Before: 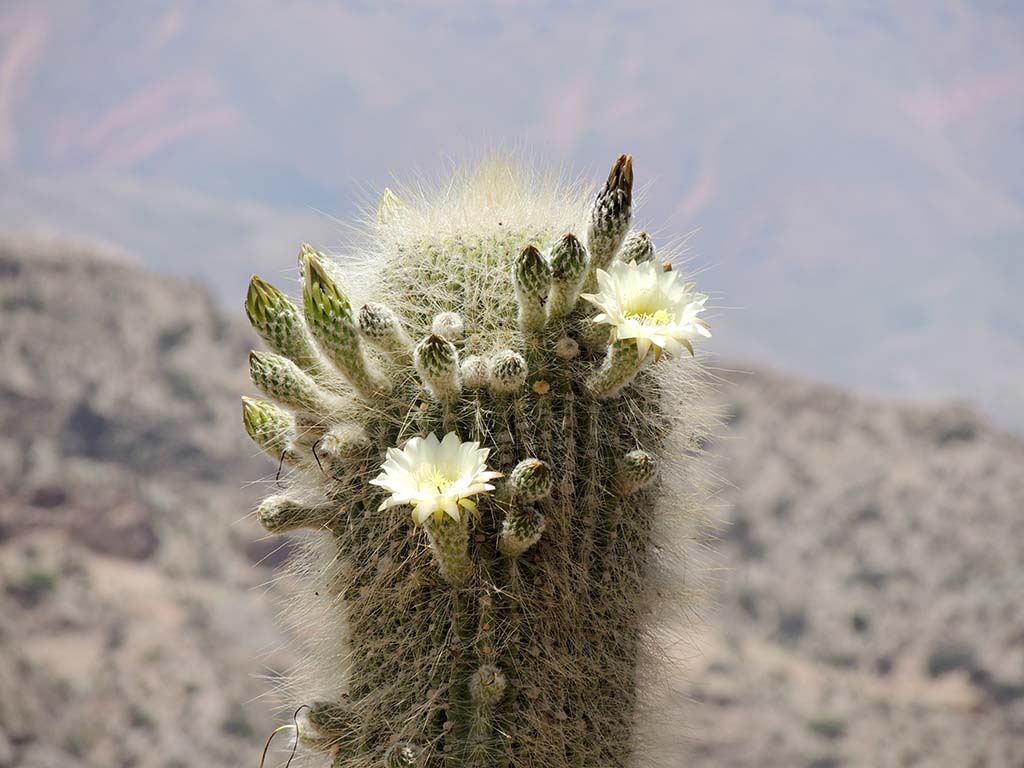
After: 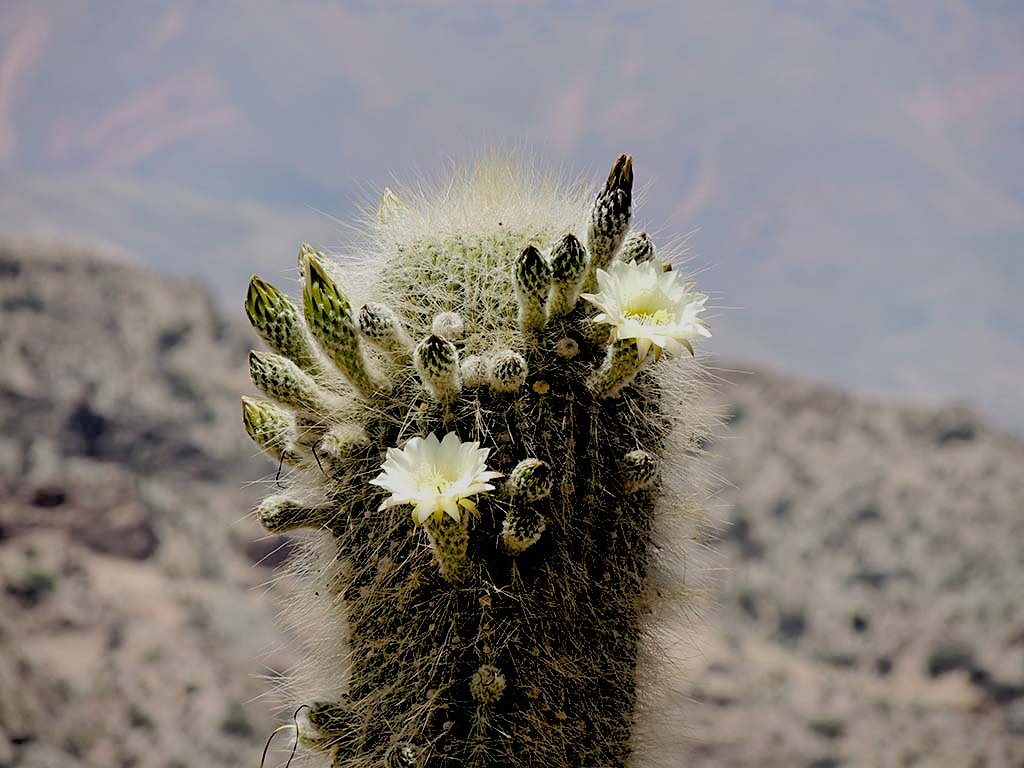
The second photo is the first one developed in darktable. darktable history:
sharpen: amount 0.21
shadows and highlights: highlights color adjustment 0.252%
exposure: black level correction 0.045, exposure -0.232 EV, compensate exposure bias true, compensate highlight preservation false
filmic rgb: black relative exposure -5.06 EV, white relative exposure 3.17 EV, hardness 3.42, contrast 1.19, highlights saturation mix -49.21%
